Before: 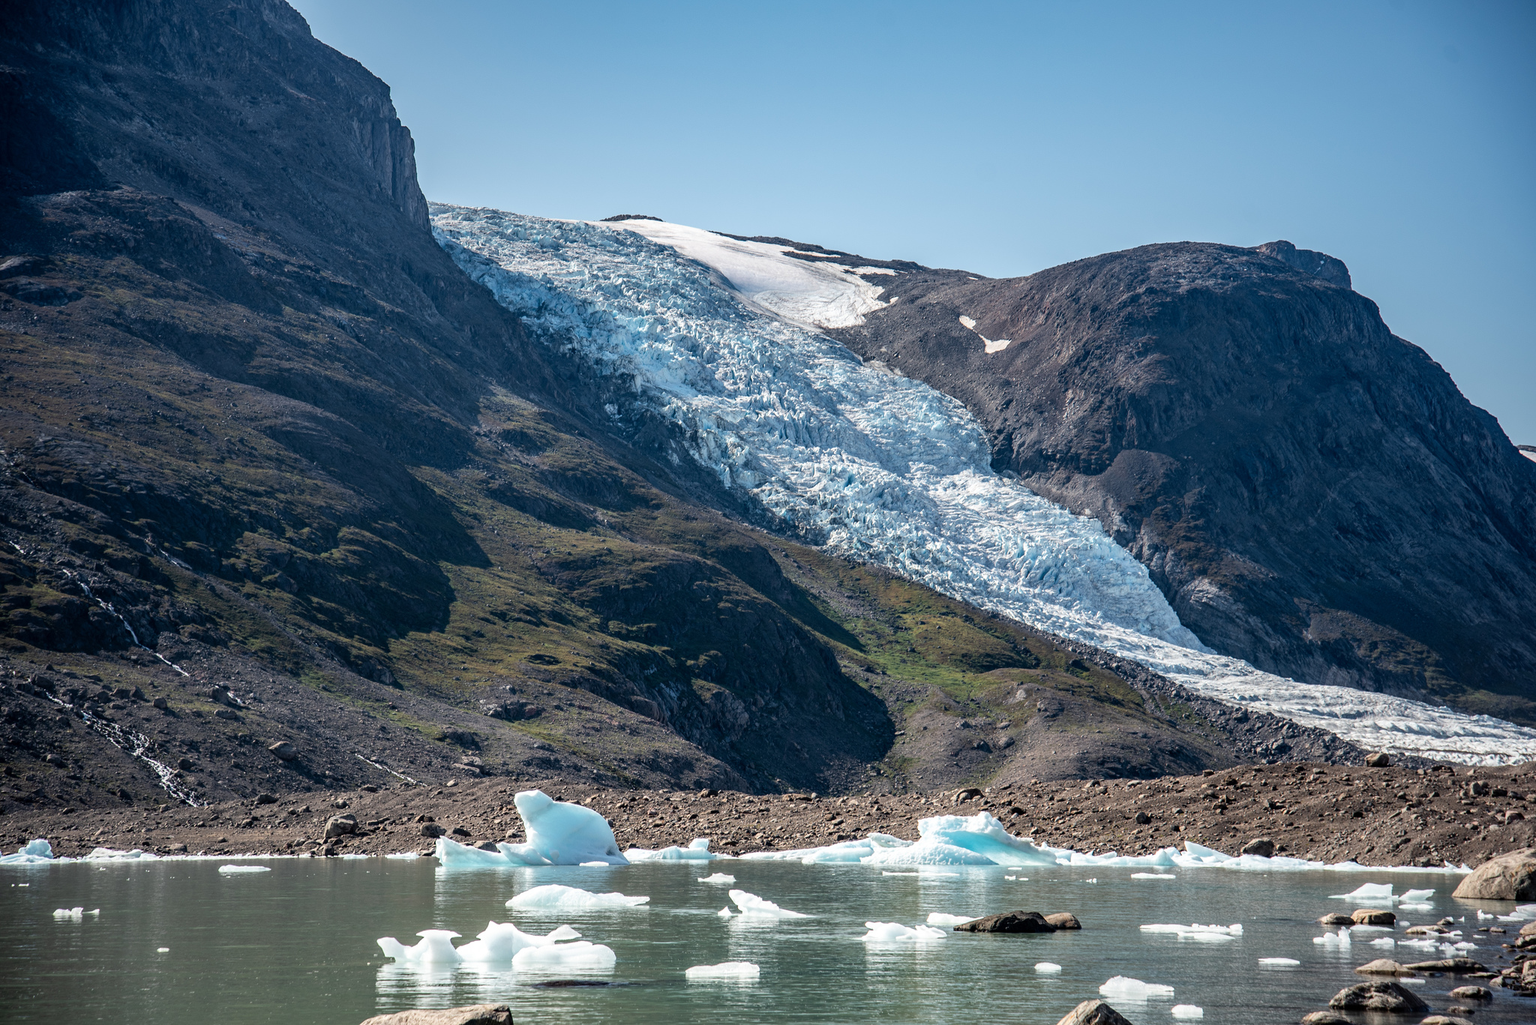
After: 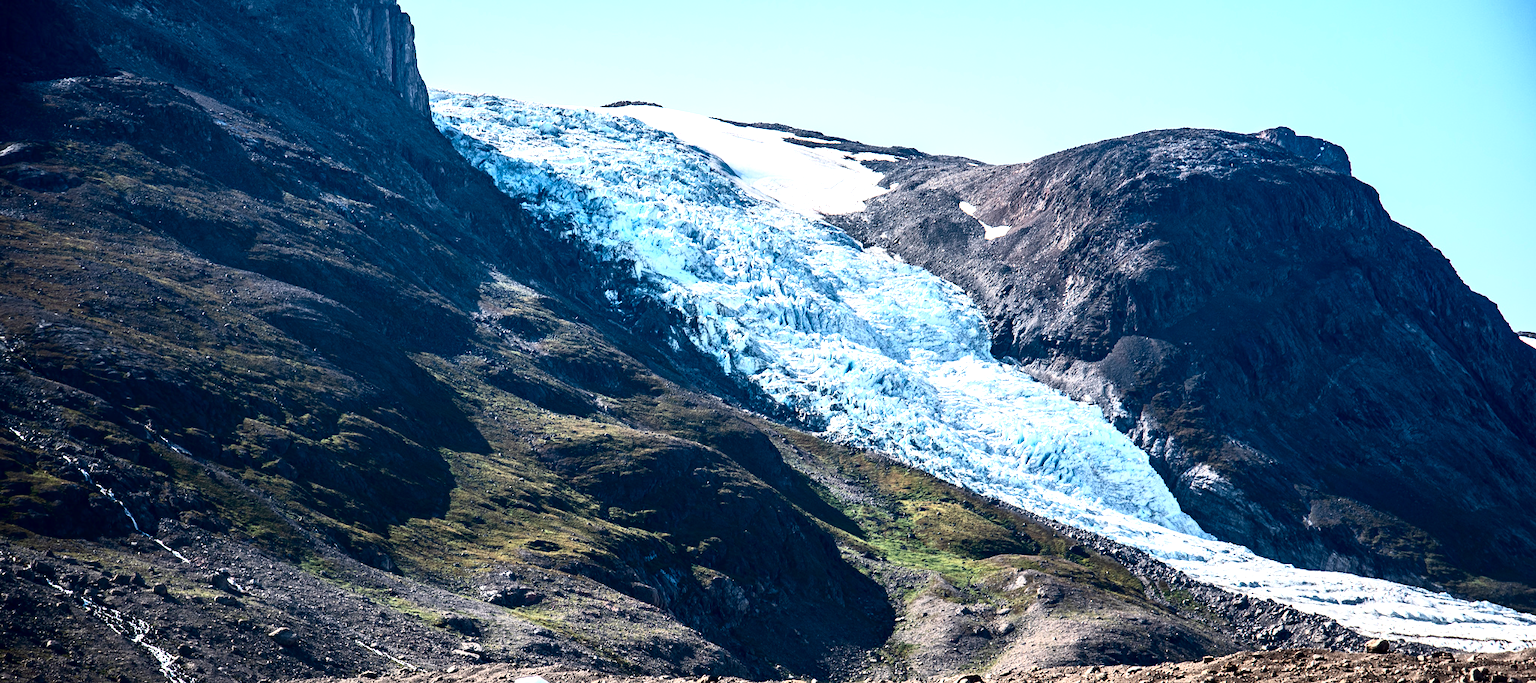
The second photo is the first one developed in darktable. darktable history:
contrast brightness saturation: brightness -0.52
crop: top 11.166%, bottom 22.168%
exposure: black level correction 0, exposure 1.2 EV, compensate highlight preservation false
base curve: curves: ch0 [(0, 0) (0.557, 0.834) (1, 1)]
